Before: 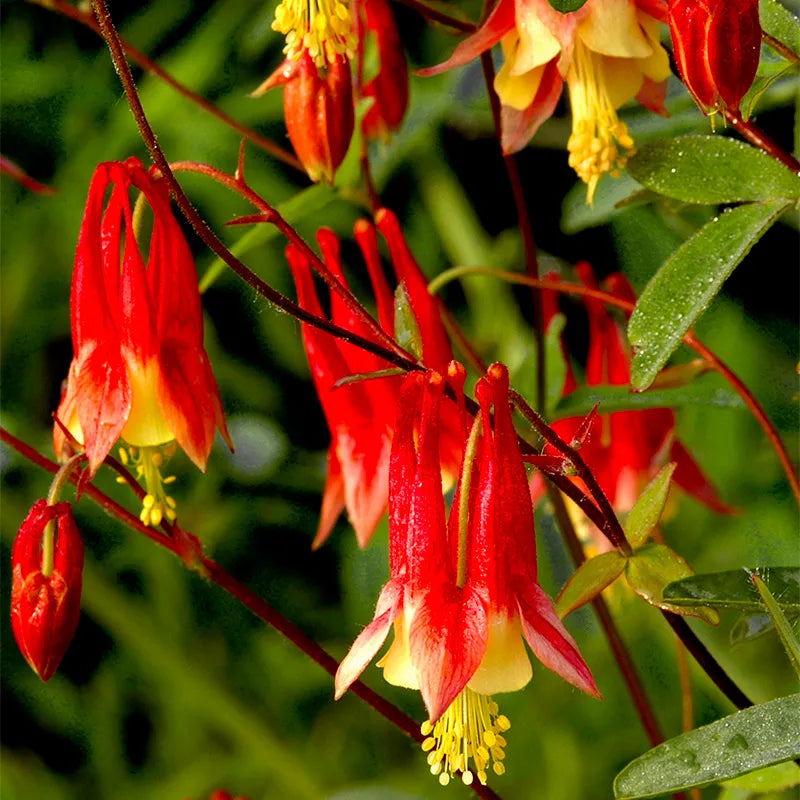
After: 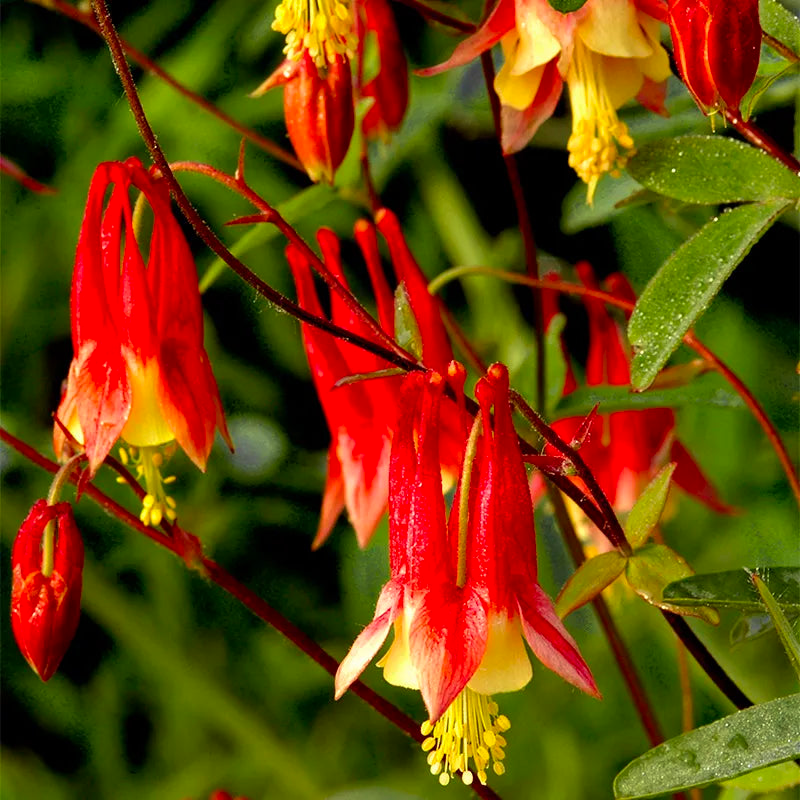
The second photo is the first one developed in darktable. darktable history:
contrast brightness saturation: contrast 0.04, saturation 0.07
velvia: on, module defaults
